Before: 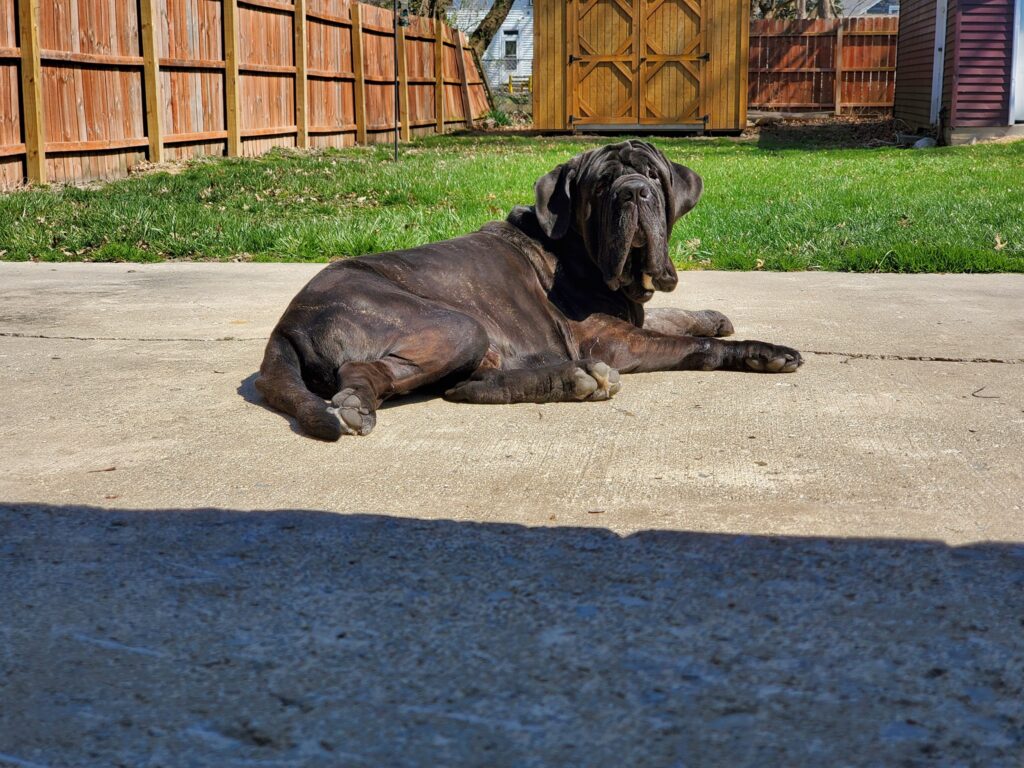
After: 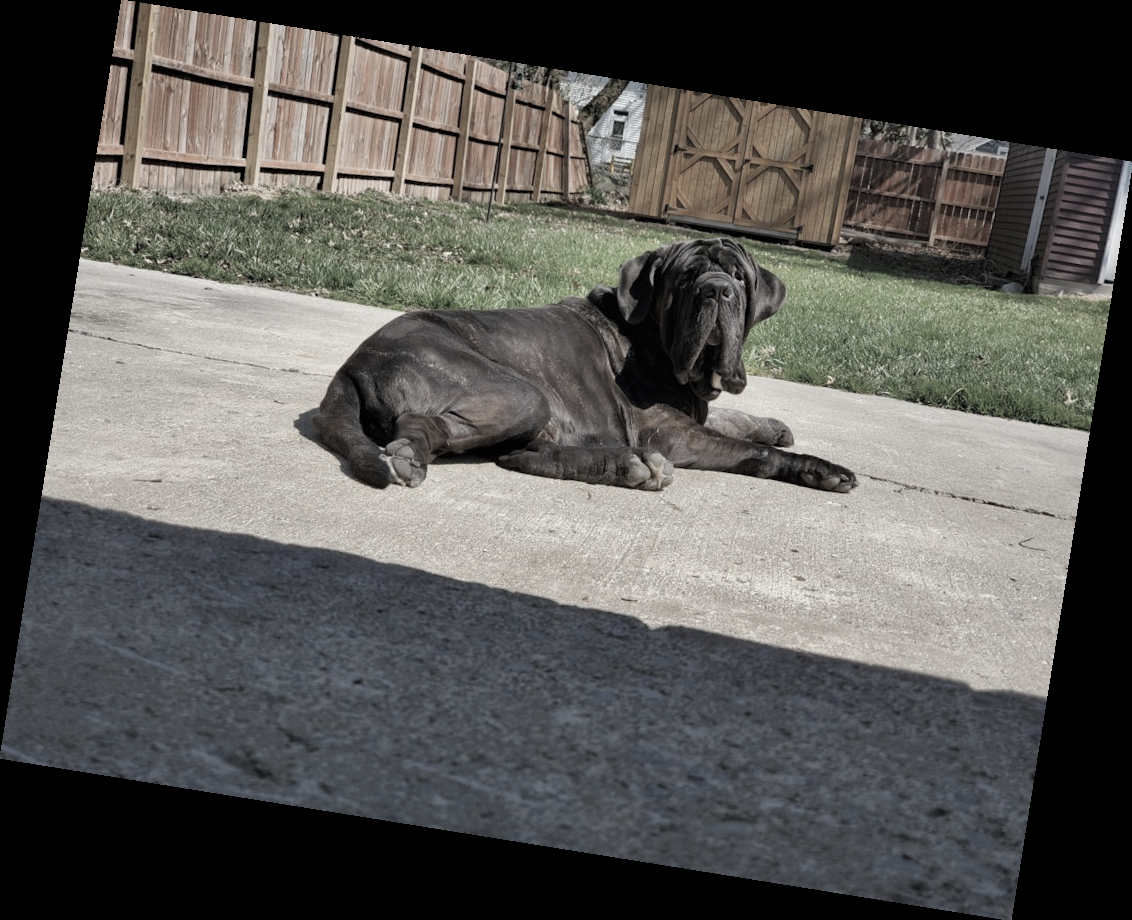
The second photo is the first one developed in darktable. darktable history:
color zones: curves: ch1 [(0.077, 0.436) (0.25, 0.5) (0.75, 0.5)]
color correction: saturation 0.3
rotate and perspective: rotation 9.12°, automatic cropping off
